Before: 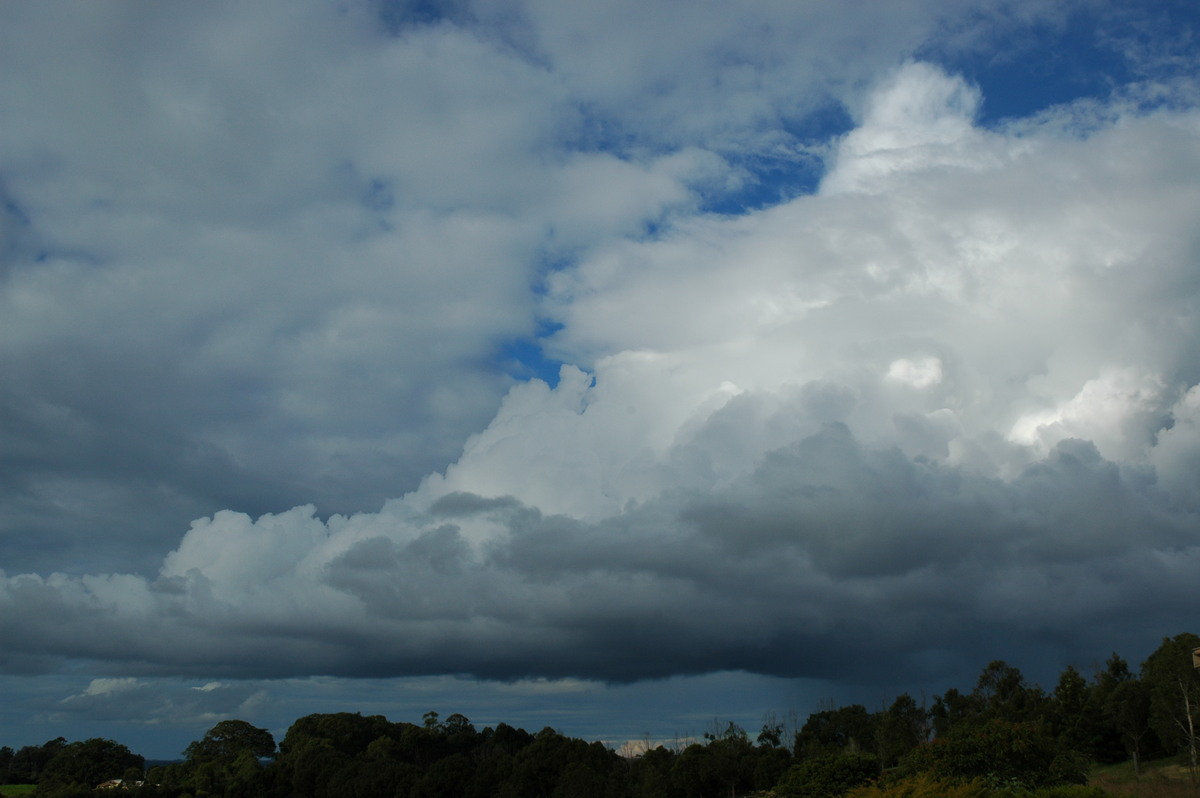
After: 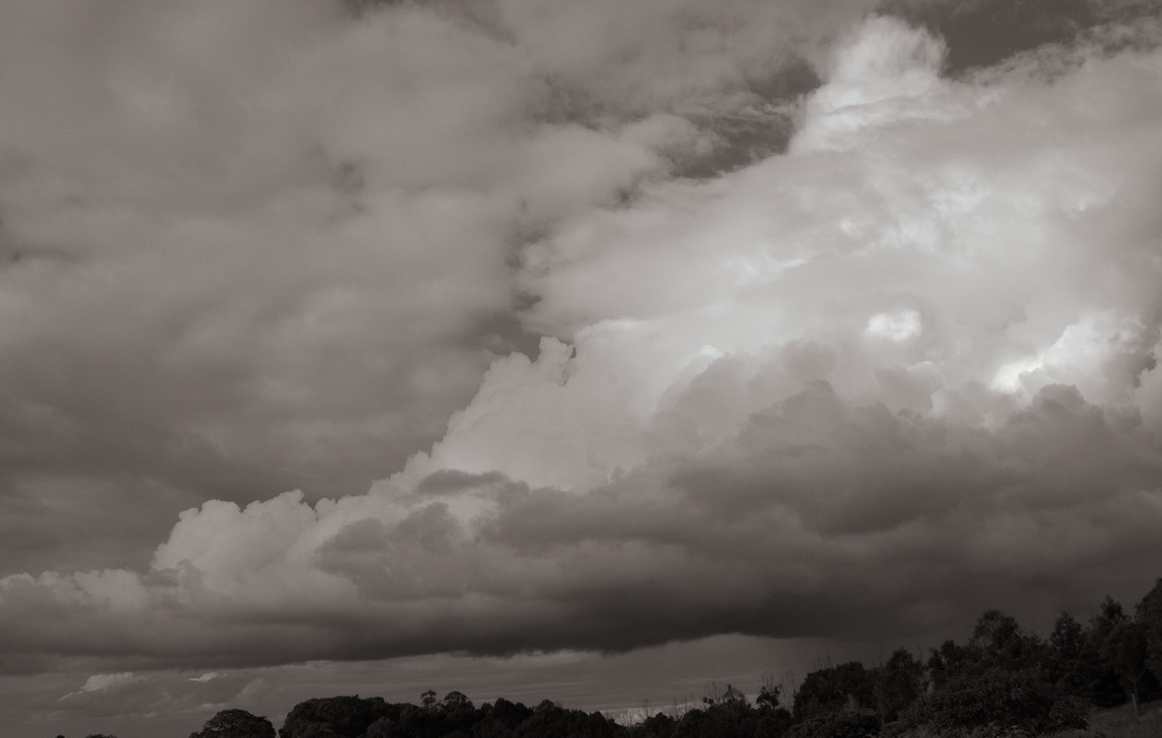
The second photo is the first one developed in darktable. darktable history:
rotate and perspective: rotation -3°, crop left 0.031, crop right 0.968, crop top 0.07, crop bottom 0.93
split-toning: shadows › hue 26°, shadows › saturation 0.09, highlights › hue 40°, highlights › saturation 0.18, balance -63, compress 0%
color contrast: green-magenta contrast 0.3, blue-yellow contrast 0.15
